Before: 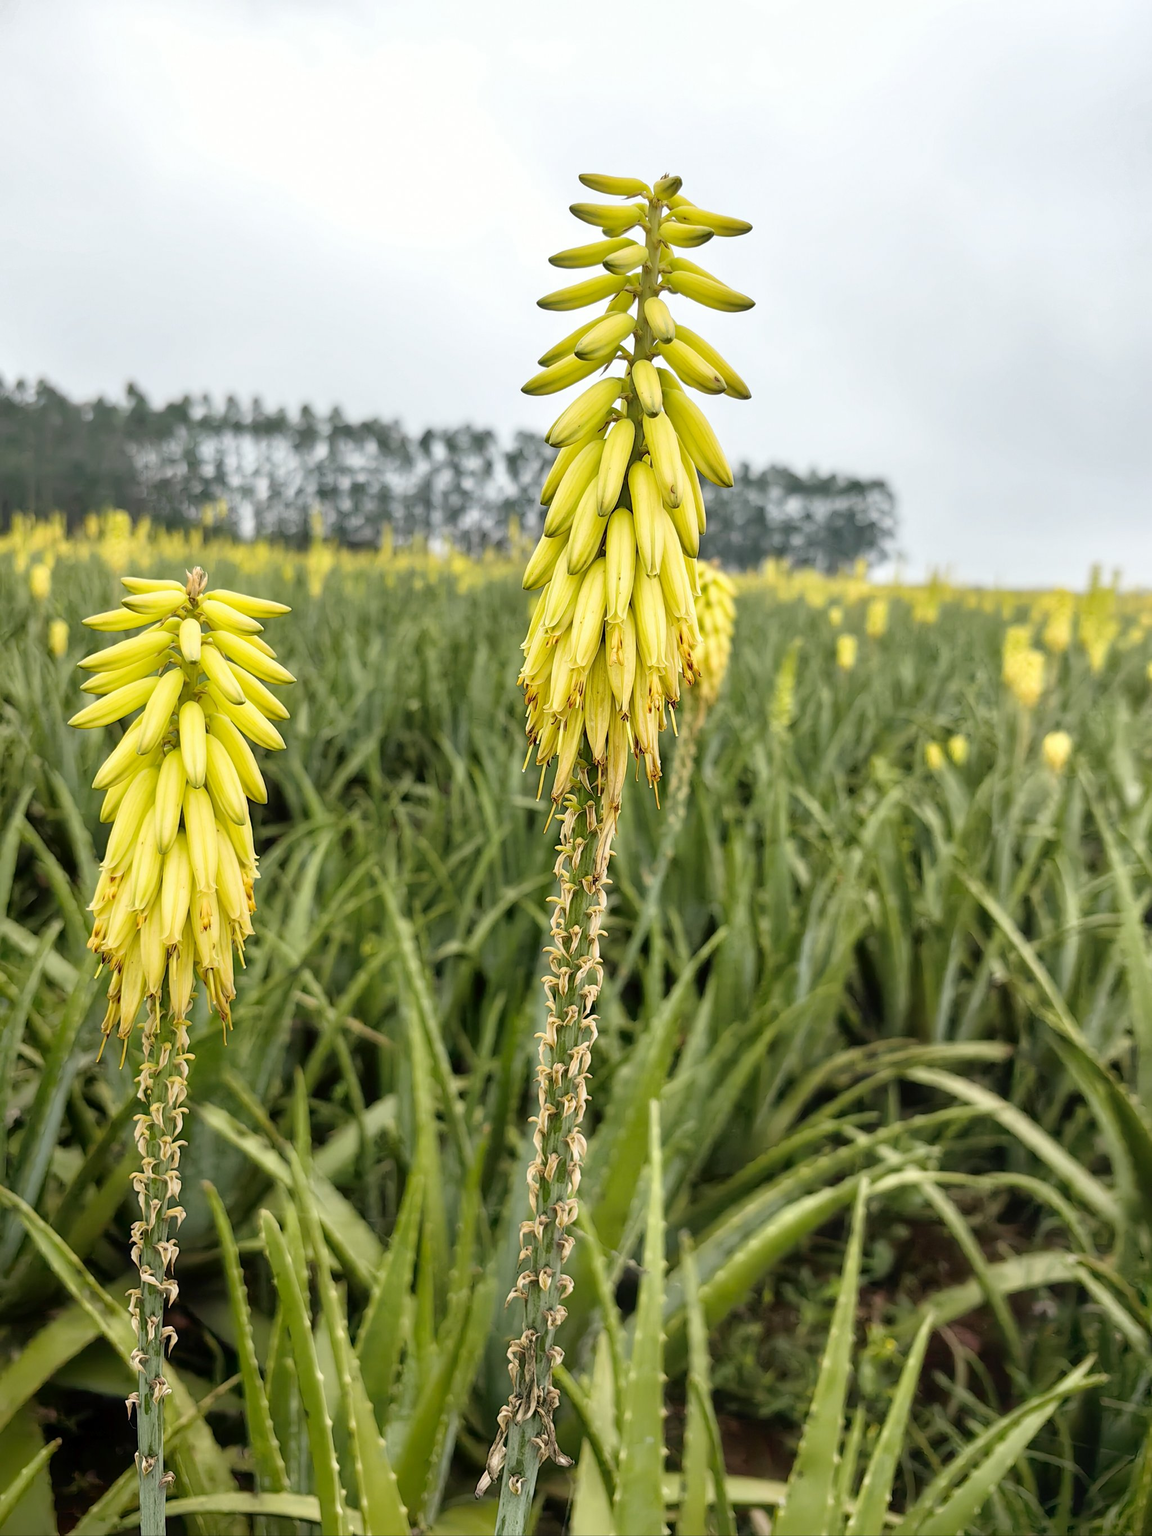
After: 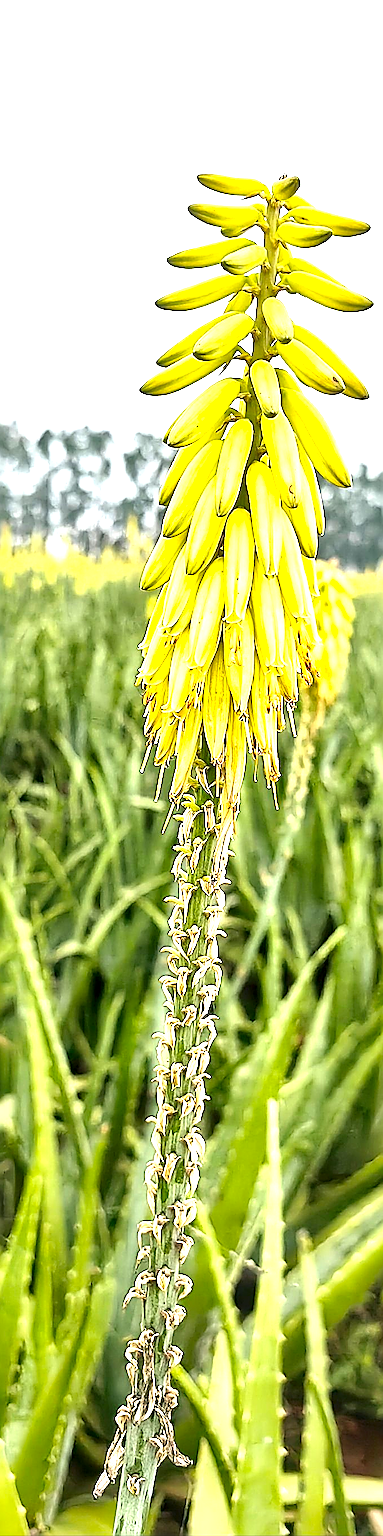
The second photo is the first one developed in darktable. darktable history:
sharpen: amount 1.991
local contrast: mode bilateral grid, contrast 24, coarseness 59, detail 151%, midtone range 0.2
exposure: black level correction 0, exposure 1.289 EV, compensate exposure bias true, compensate highlight preservation false
crop: left 33.158%, right 33.501%
